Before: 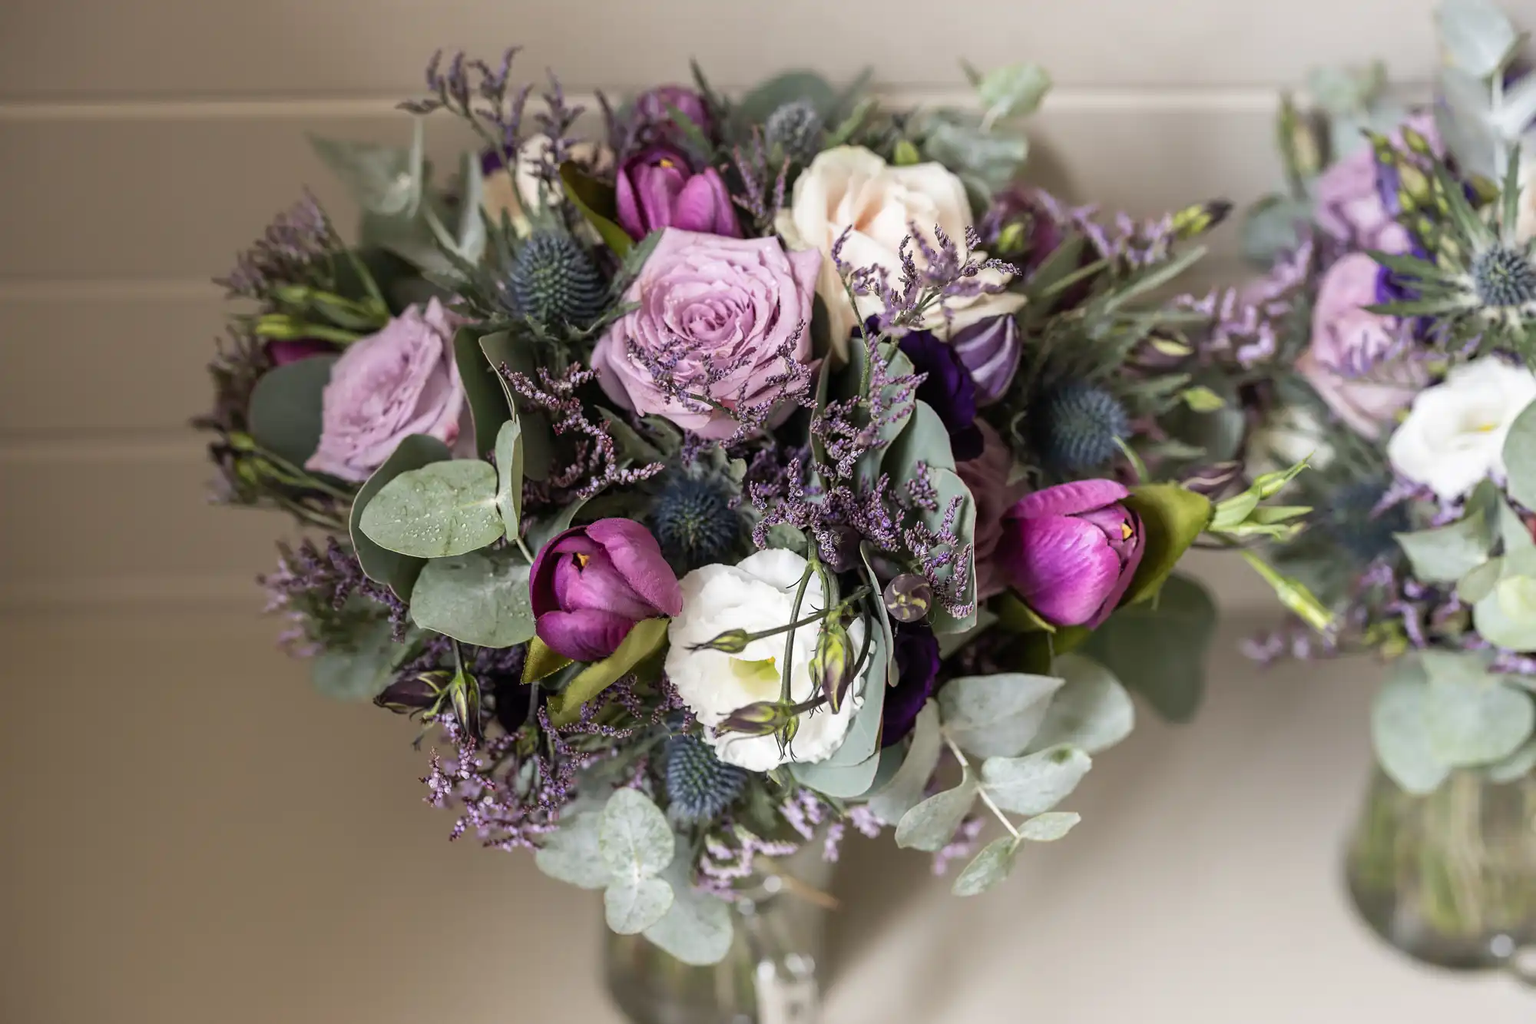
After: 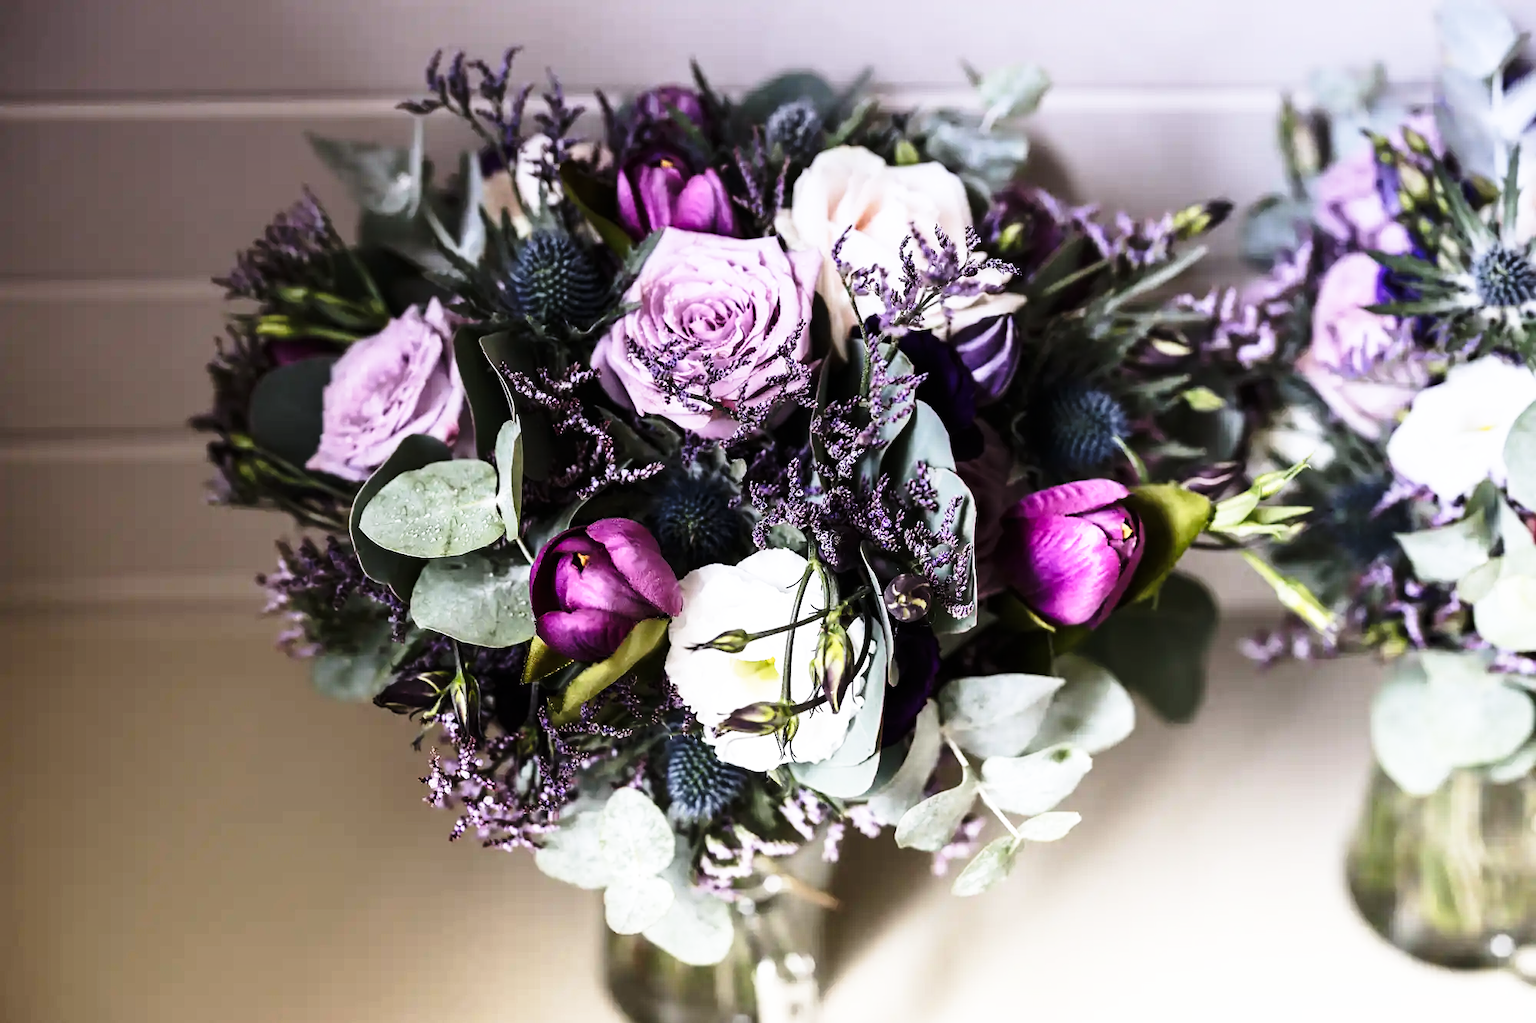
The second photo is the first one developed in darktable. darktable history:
graduated density: hue 238.83°, saturation 50%
tone equalizer: -8 EV -1.08 EV, -7 EV -1.01 EV, -6 EV -0.867 EV, -5 EV -0.578 EV, -3 EV 0.578 EV, -2 EV 0.867 EV, -1 EV 1.01 EV, +0 EV 1.08 EV, edges refinement/feathering 500, mask exposure compensation -1.57 EV, preserve details no
base curve: curves: ch0 [(0, 0) (0.026, 0.03) (0.109, 0.232) (0.351, 0.748) (0.669, 0.968) (1, 1)], preserve colors none
exposure: exposure -0.582 EV, compensate highlight preservation false
